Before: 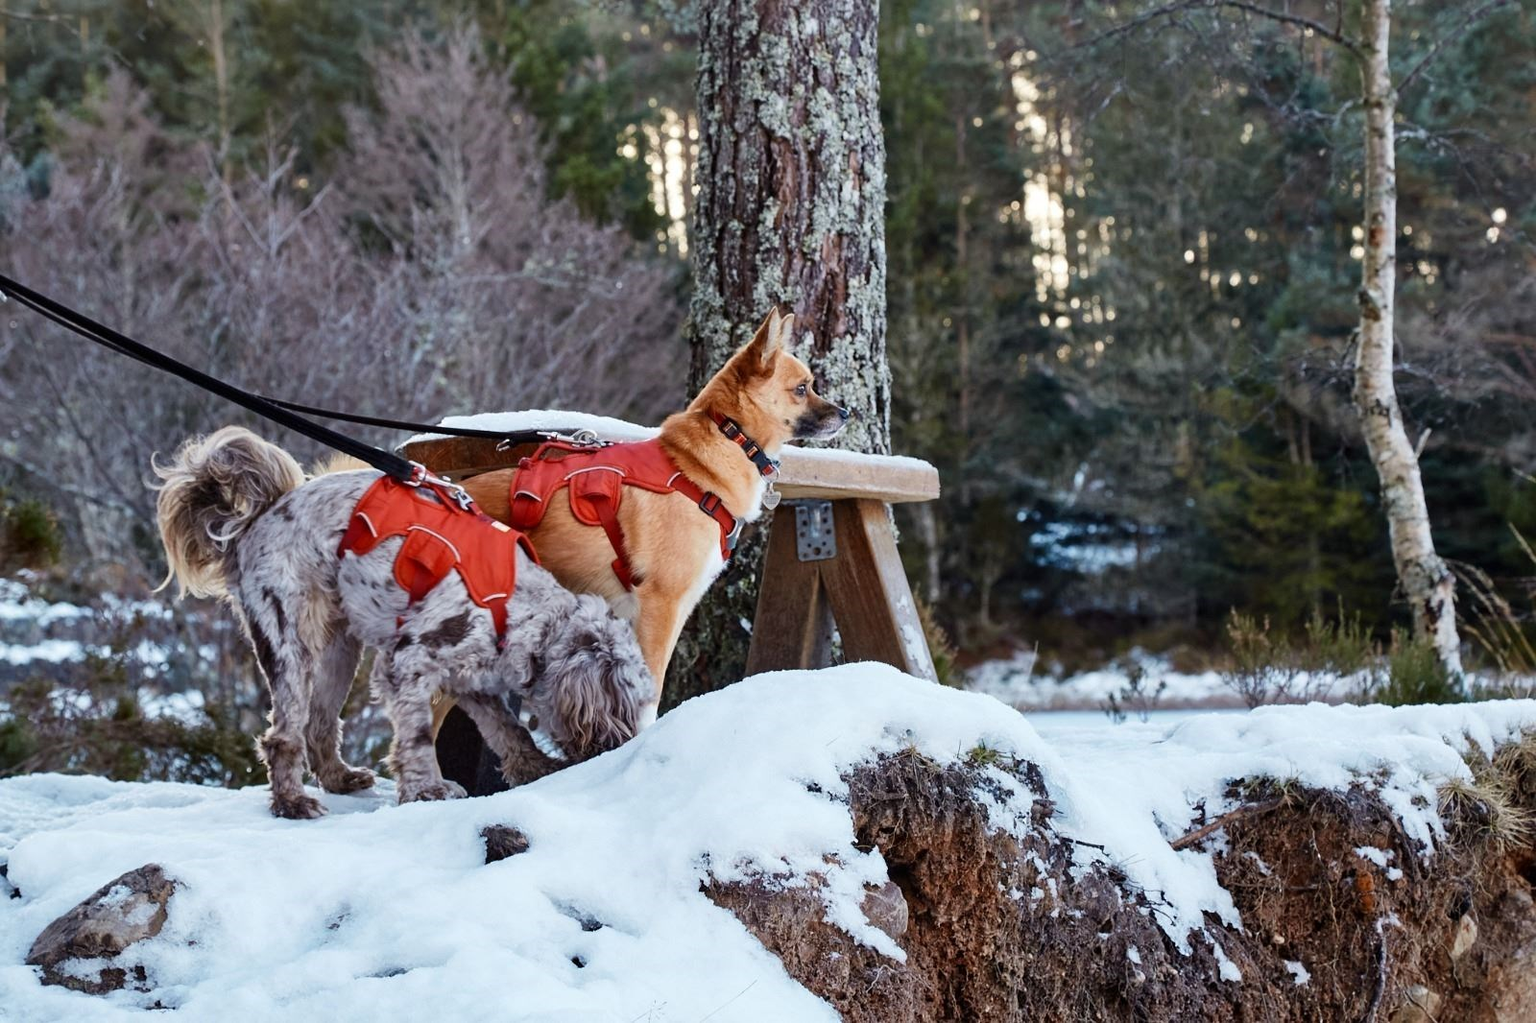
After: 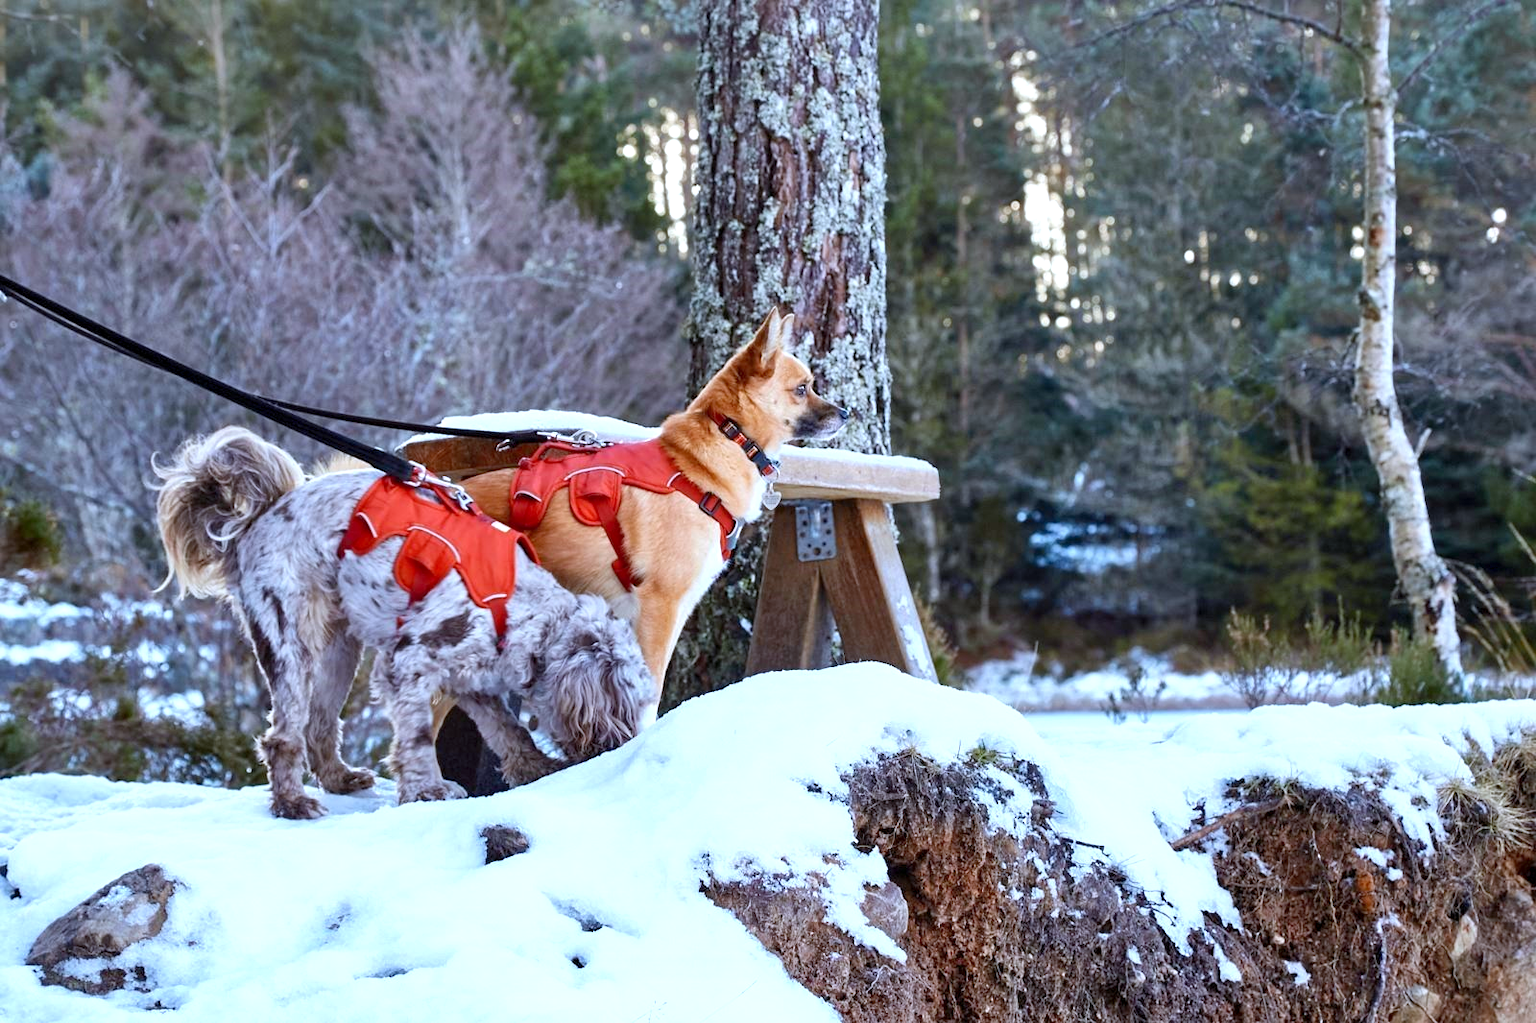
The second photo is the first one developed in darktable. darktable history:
shadows and highlights: shadows 25, highlights -25
levels: levels [0, 0.478, 1]
exposure: black level correction 0.001, exposure 0.5 EV, compensate exposure bias true, compensate highlight preservation false
white balance: red 0.931, blue 1.11
